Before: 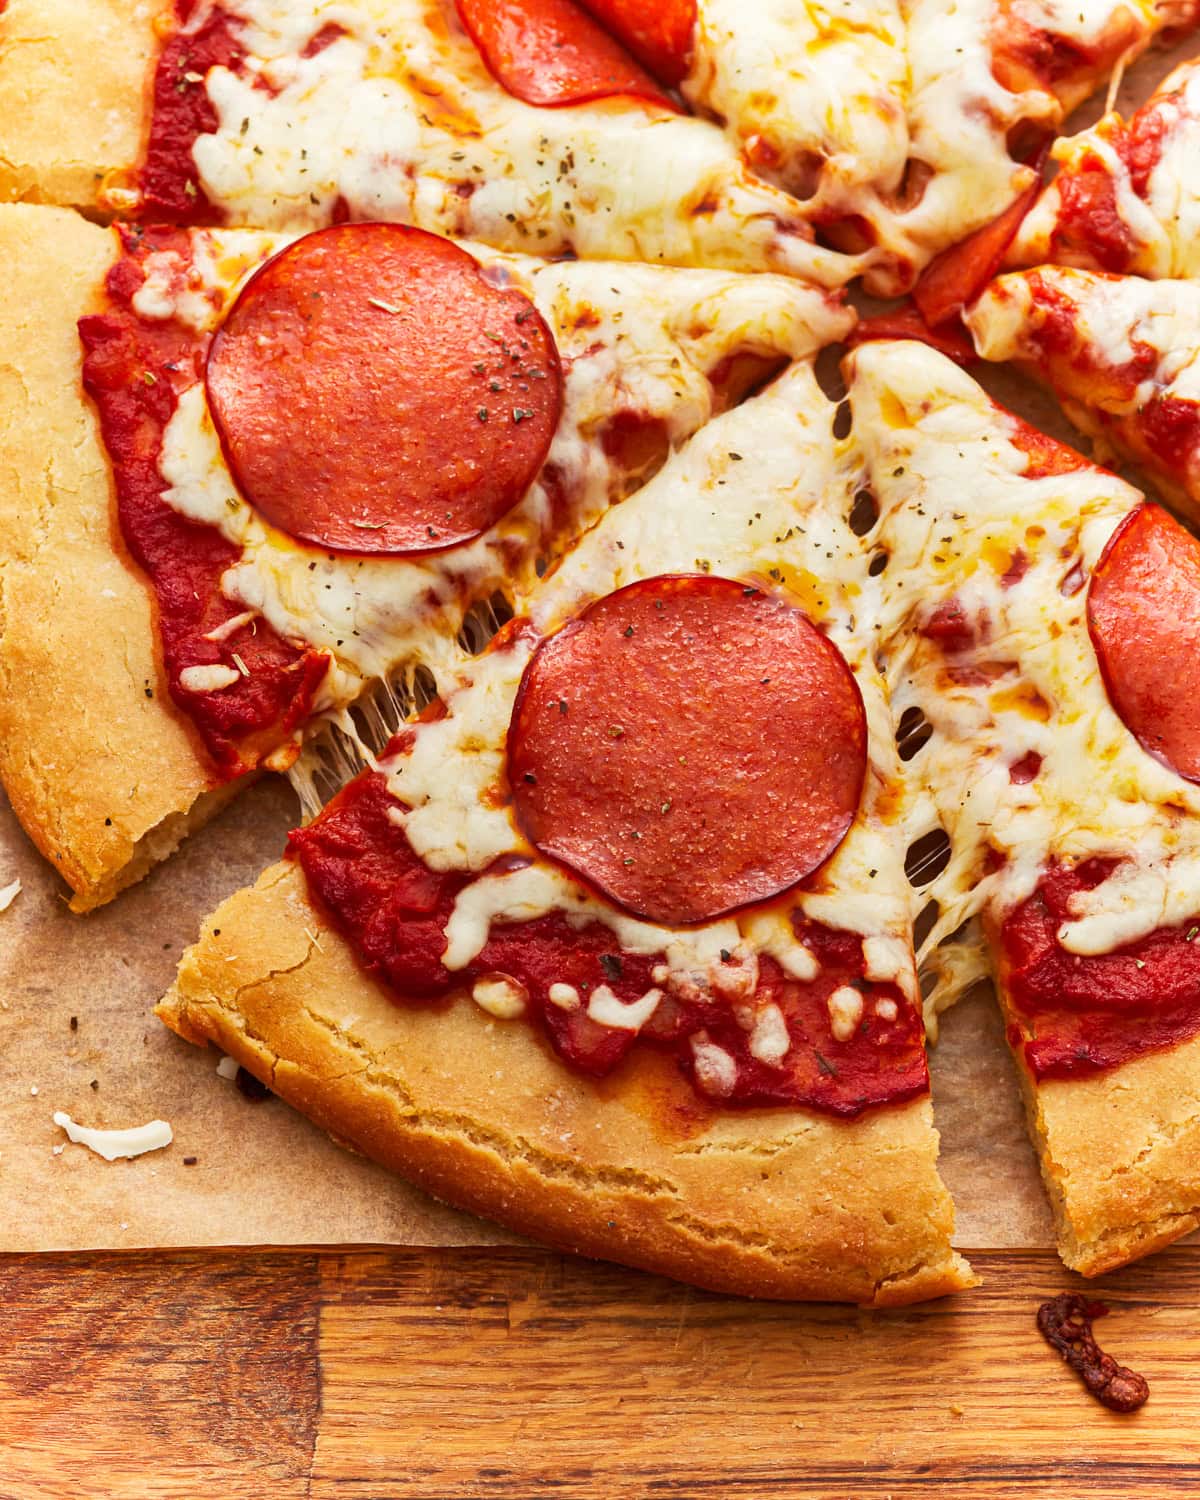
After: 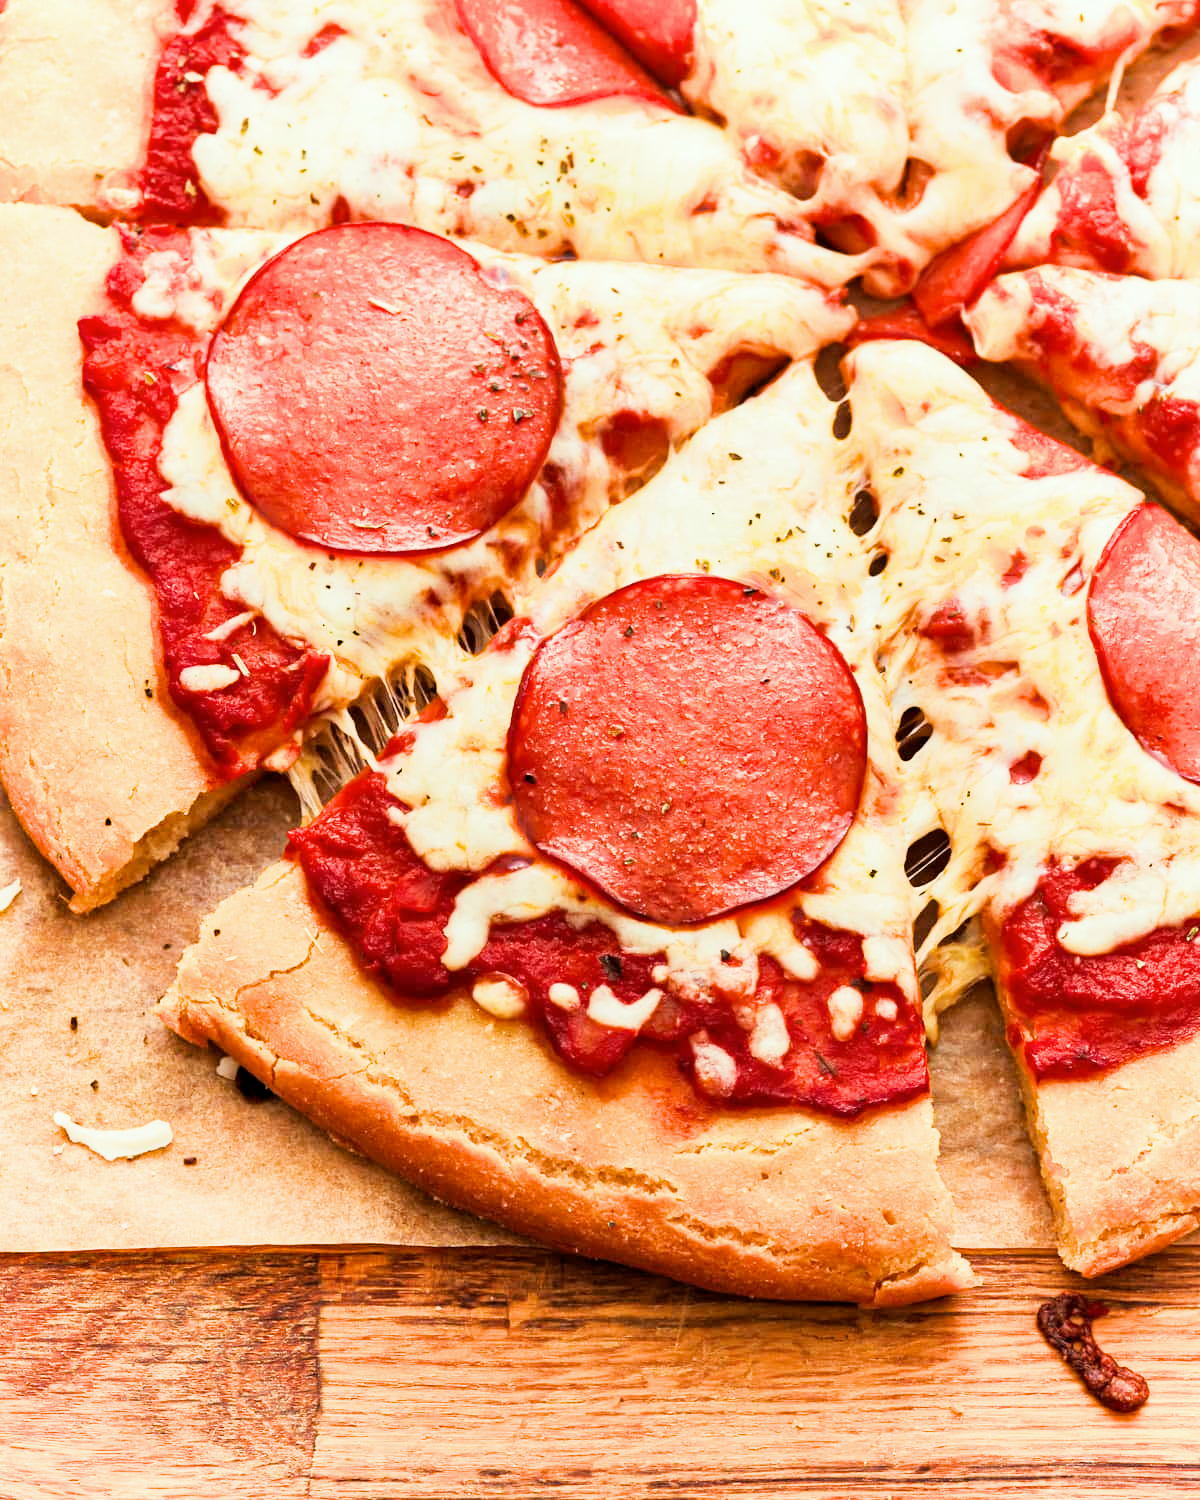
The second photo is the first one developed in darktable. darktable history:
color correction: highlights a* -2.68, highlights b* 2.57
haze removal: strength 0.29, distance 0.25, compatibility mode true, adaptive false
exposure: exposure 1.089 EV, compensate highlight preservation false
filmic rgb: black relative exposure -5 EV, hardness 2.88, contrast 1.3, highlights saturation mix -30%
